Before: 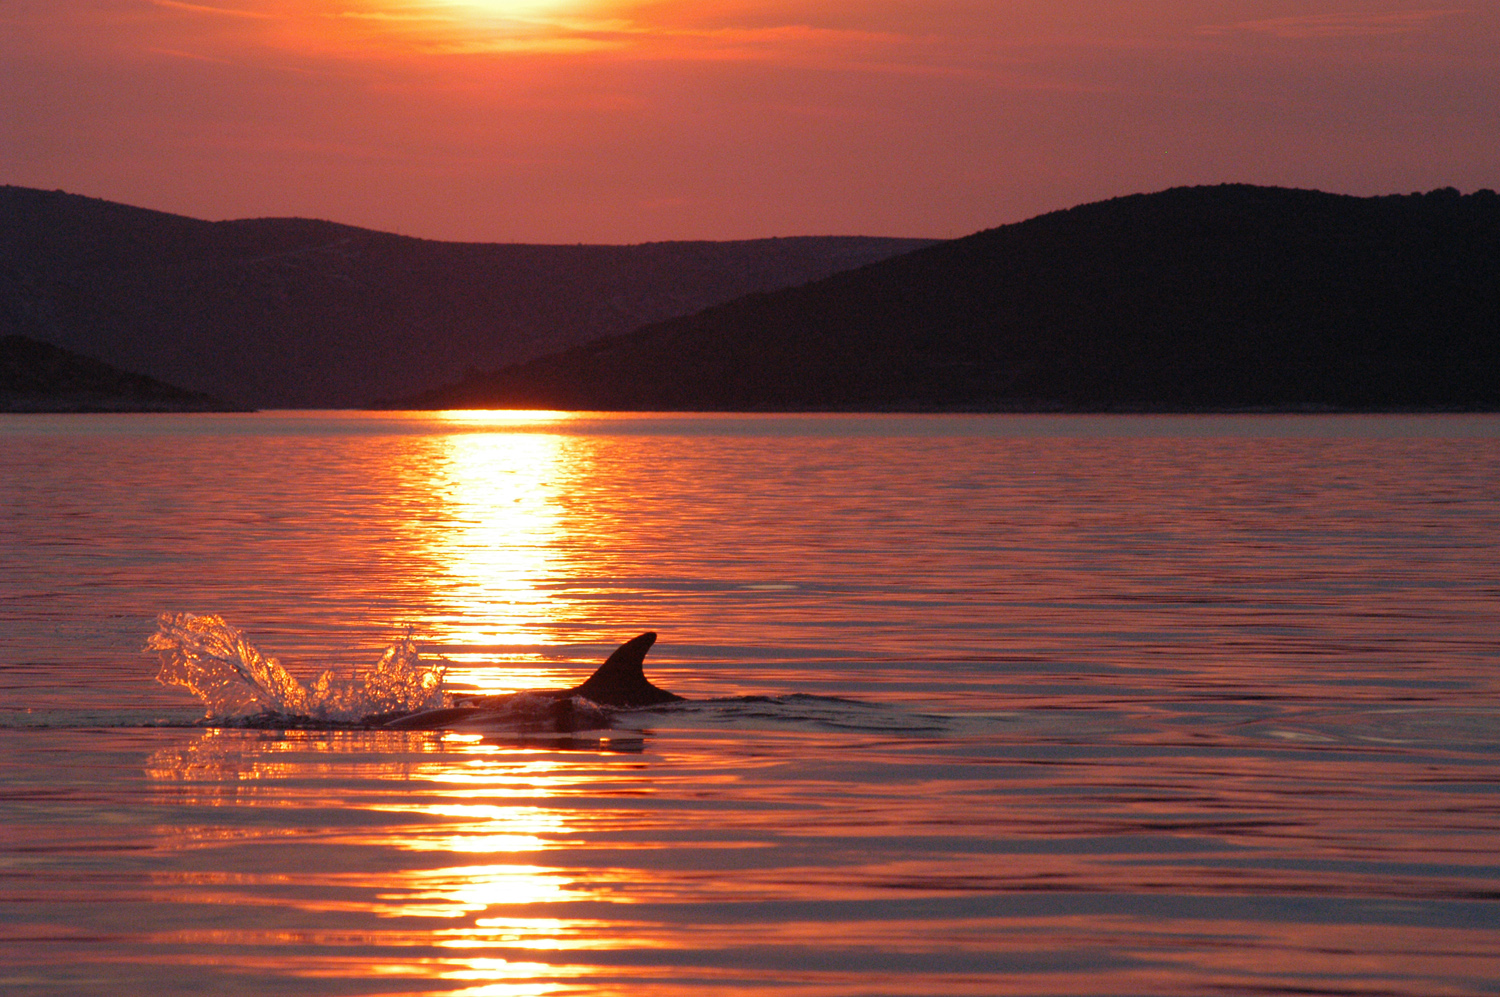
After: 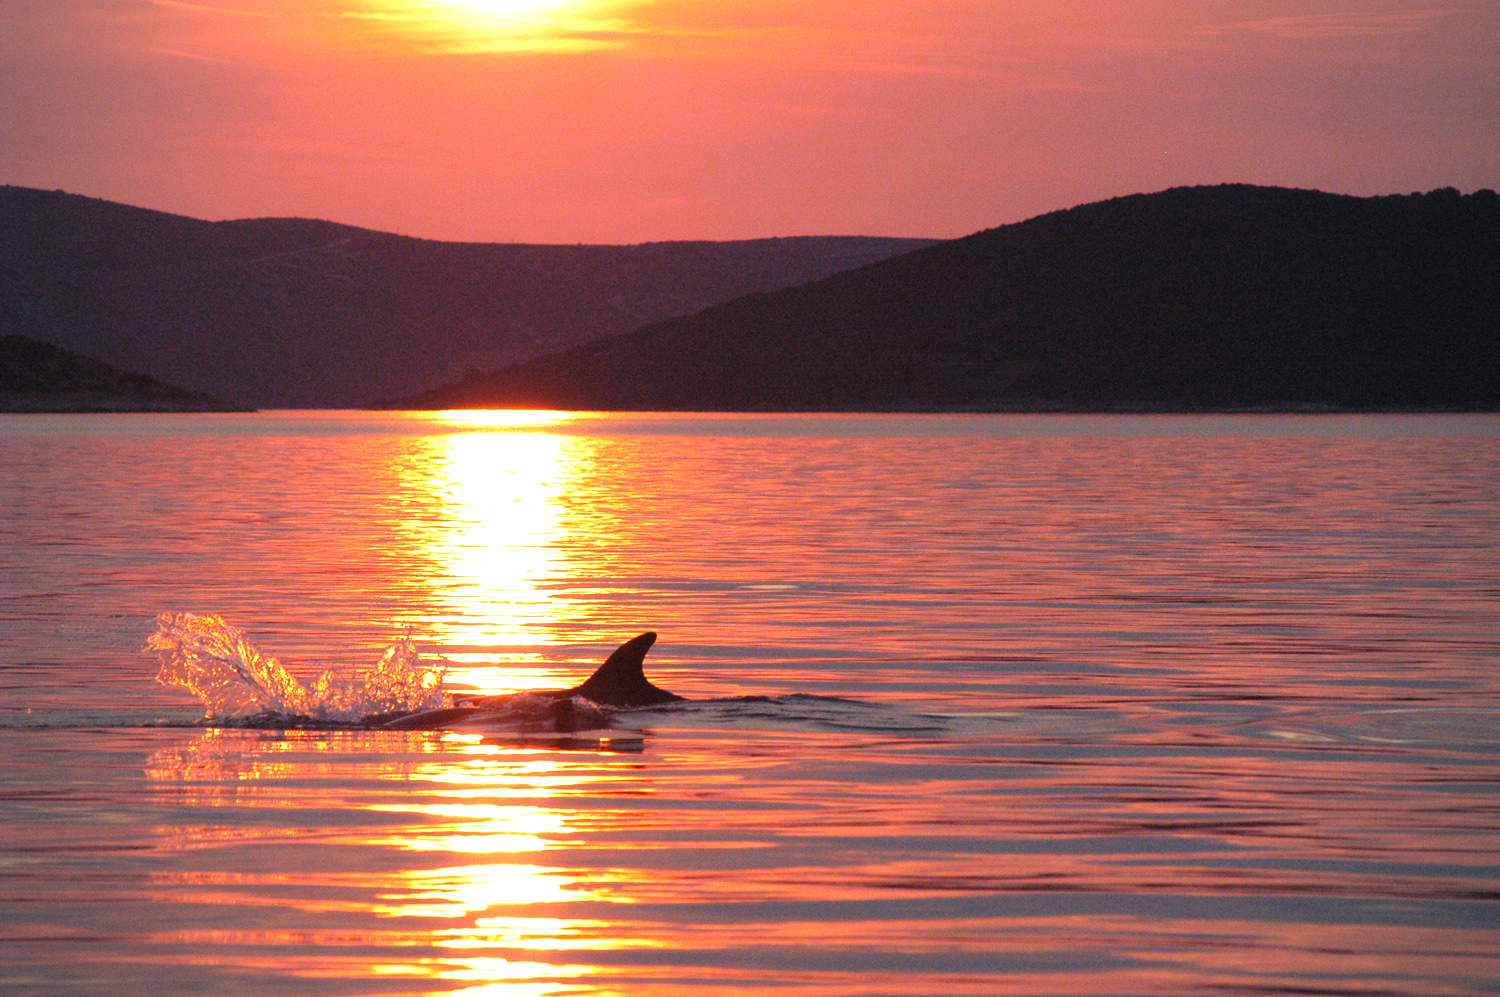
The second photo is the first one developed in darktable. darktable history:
vignetting: fall-off radius 60.65%
exposure: exposure 1 EV, compensate highlight preservation false
